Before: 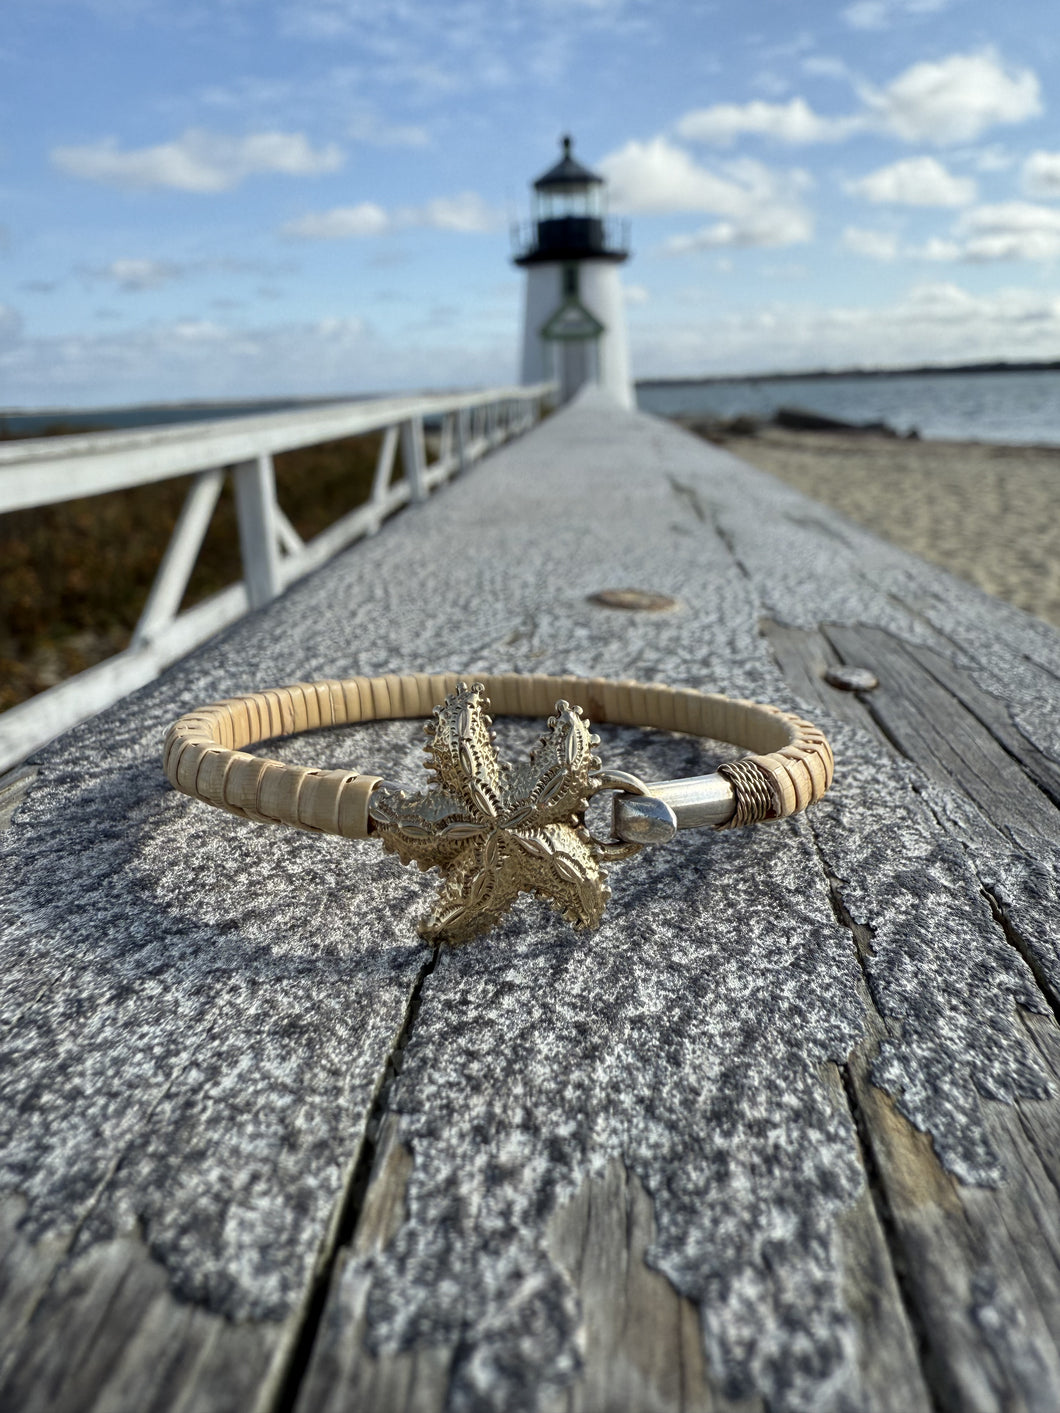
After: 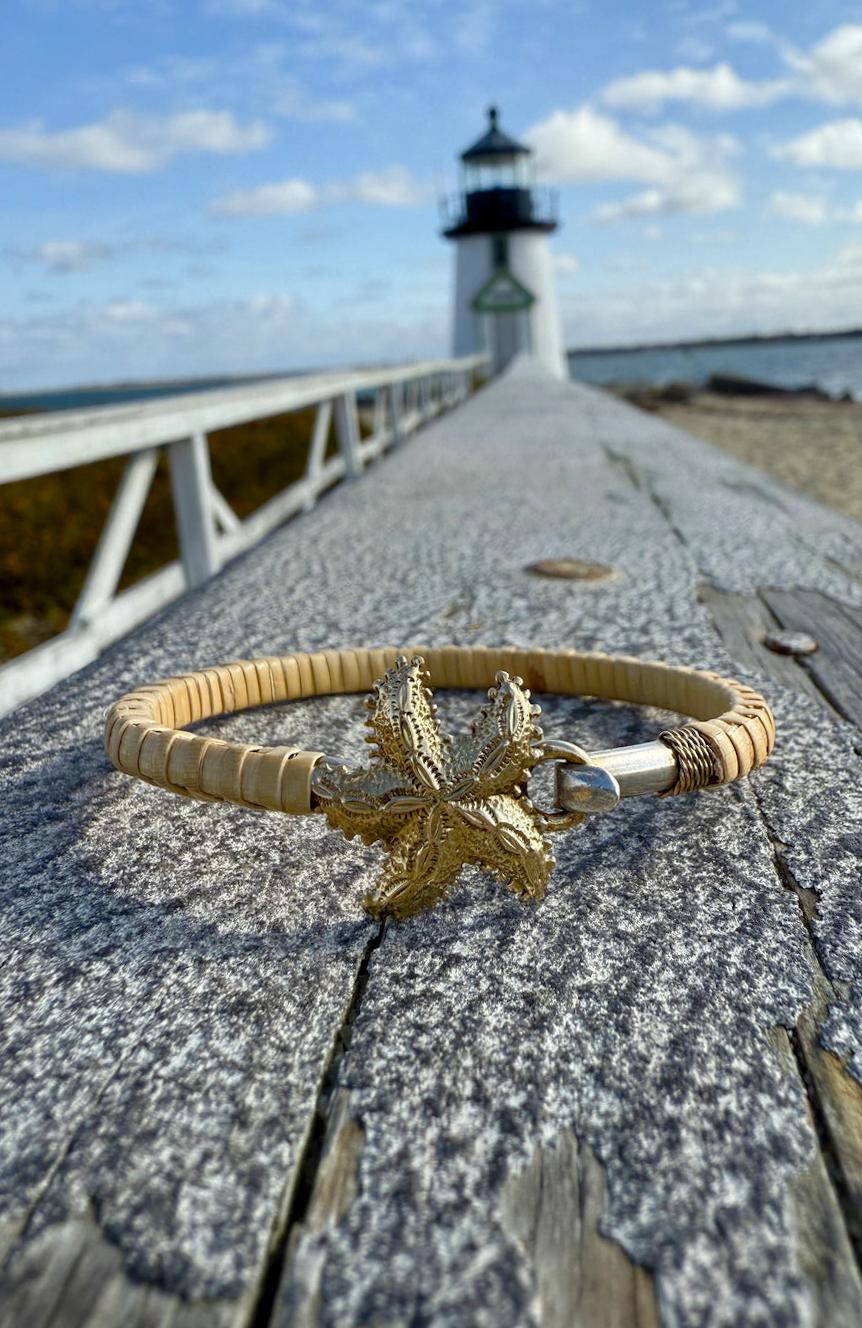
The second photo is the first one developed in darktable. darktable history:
color balance rgb: linear chroma grading › global chroma 15.179%, perceptual saturation grading › global saturation 20%, perceptual saturation grading › highlights -25.601%, perceptual saturation grading › shadows 50.136%
crop and rotate: angle 1.41°, left 4.266%, top 0.434%, right 11.768%, bottom 2.477%
